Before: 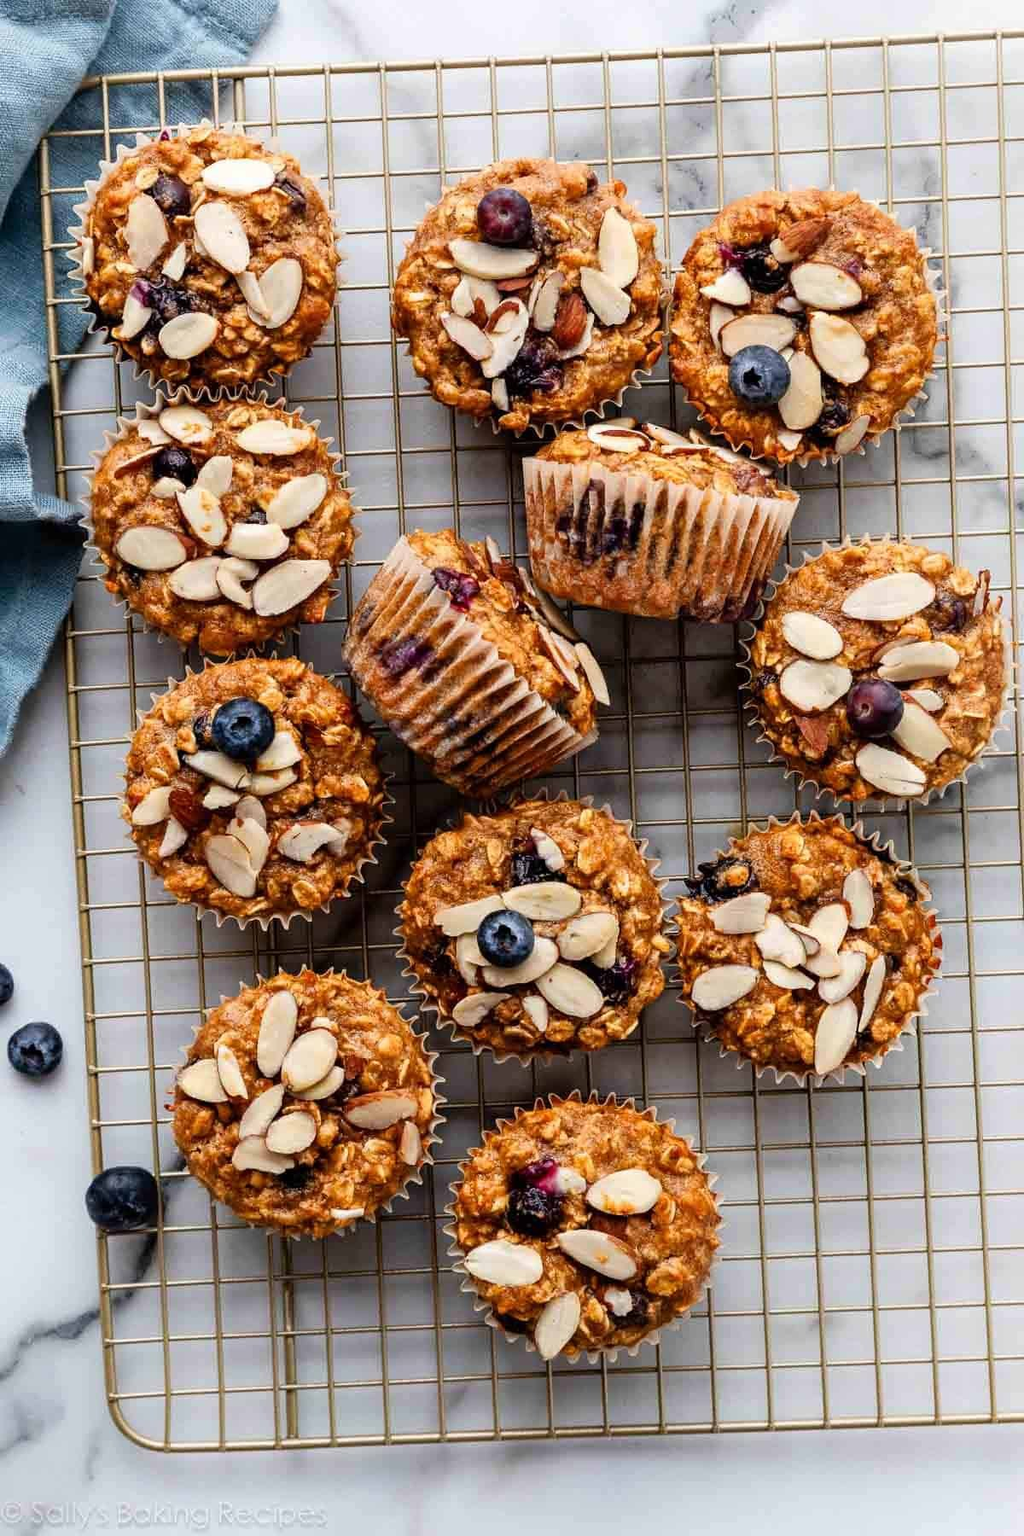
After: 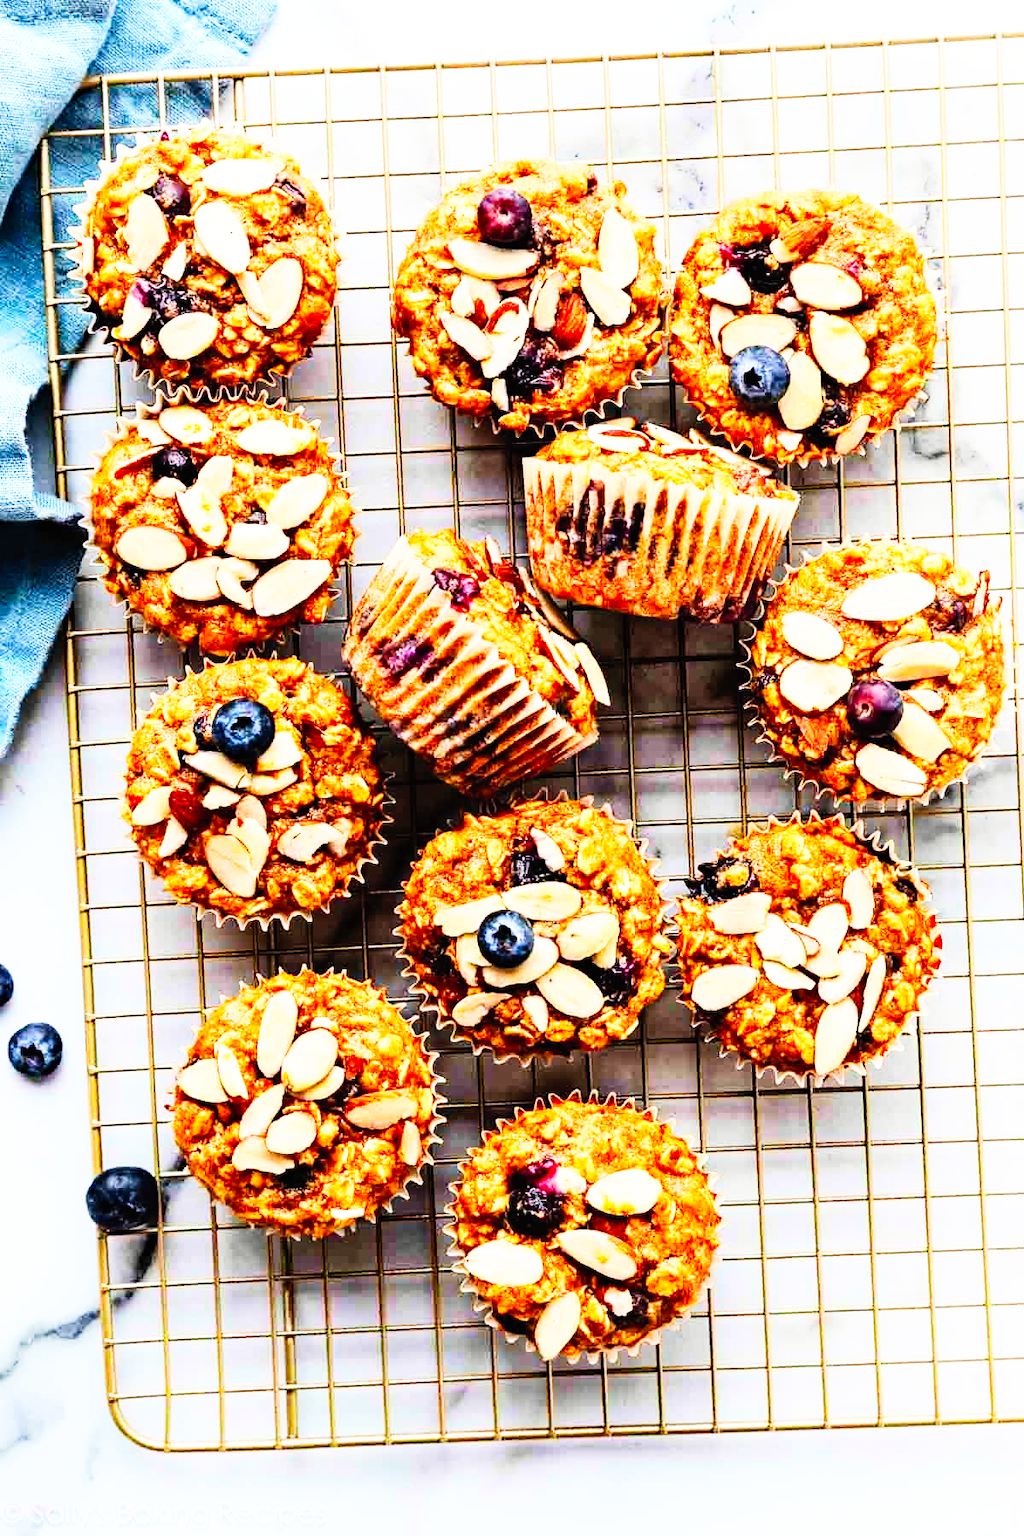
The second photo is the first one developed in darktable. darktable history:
haze removal: strength 0.29, distance 0.25, compatibility mode true, adaptive false
contrast brightness saturation: contrast 0.2, brightness 0.16, saturation 0.22
base curve: curves: ch0 [(0, 0) (0.007, 0.004) (0.027, 0.03) (0.046, 0.07) (0.207, 0.54) (0.442, 0.872) (0.673, 0.972) (1, 1)], preserve colors none
